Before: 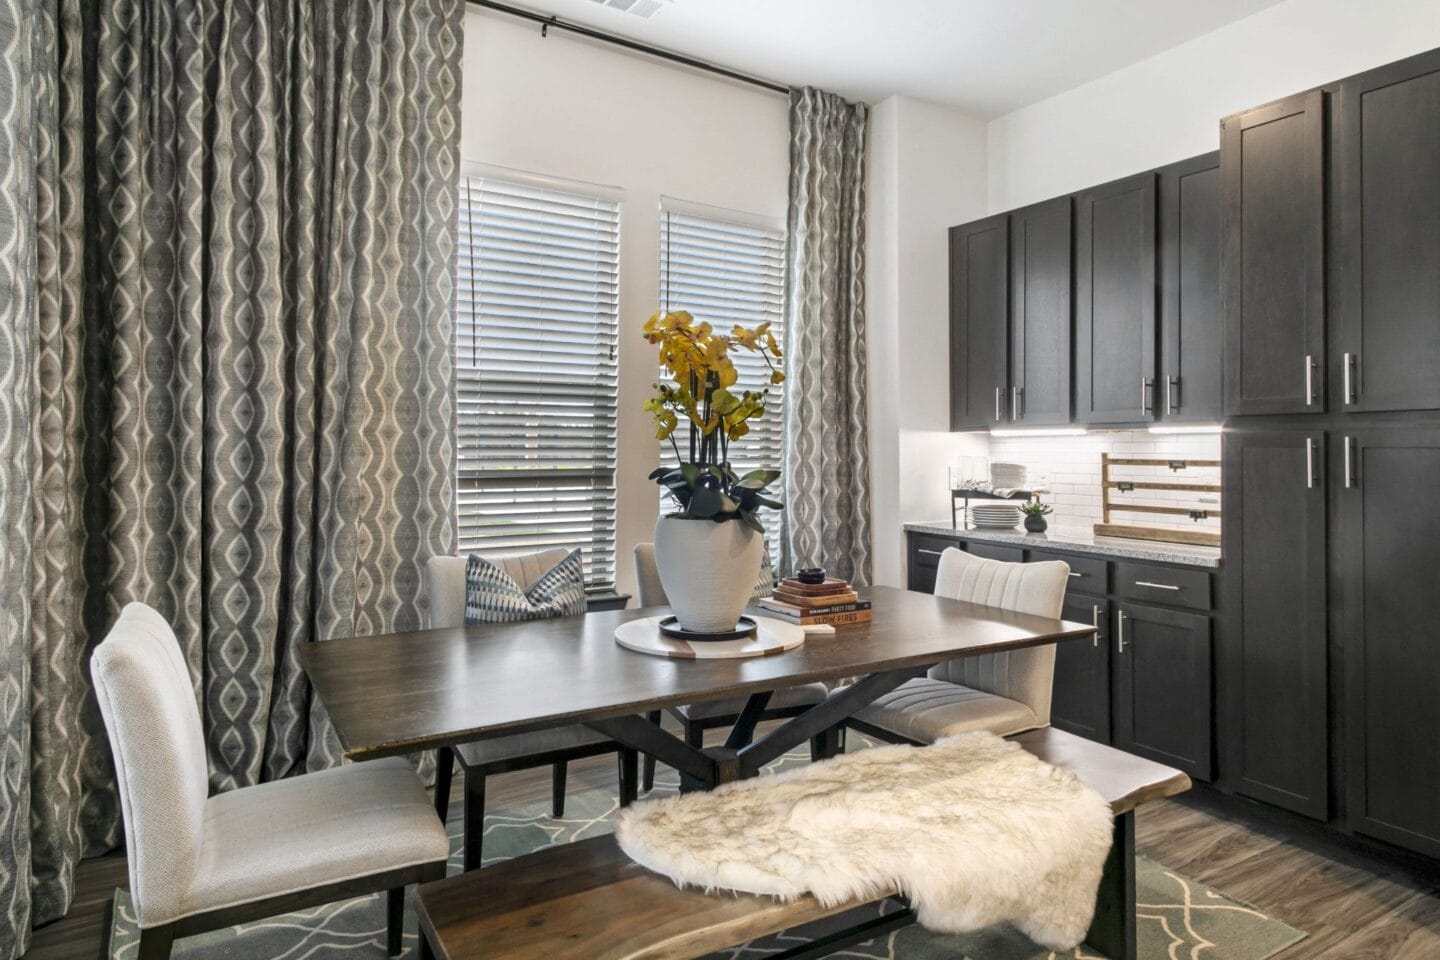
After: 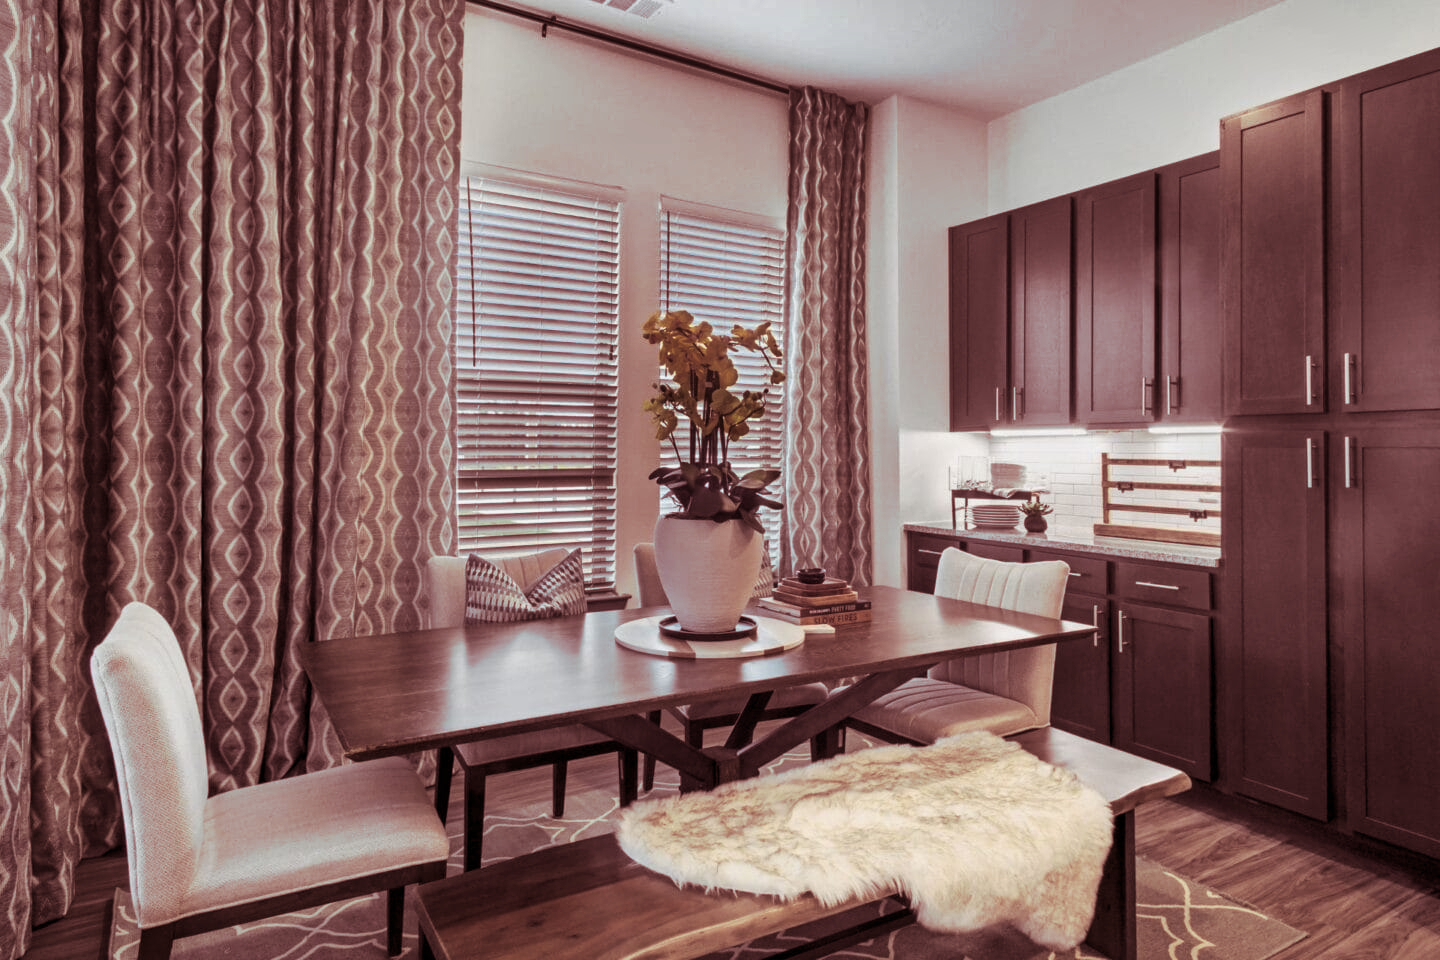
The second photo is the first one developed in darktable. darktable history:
split-toning: highlights › hue 187.2°, highlights › saturation 0.83, balance -68.05, compress 56.43%
shadows and highlights: white point adjustment -3.64, highlights -63.34, highlights color adjustment 42%, soften with gaussian
